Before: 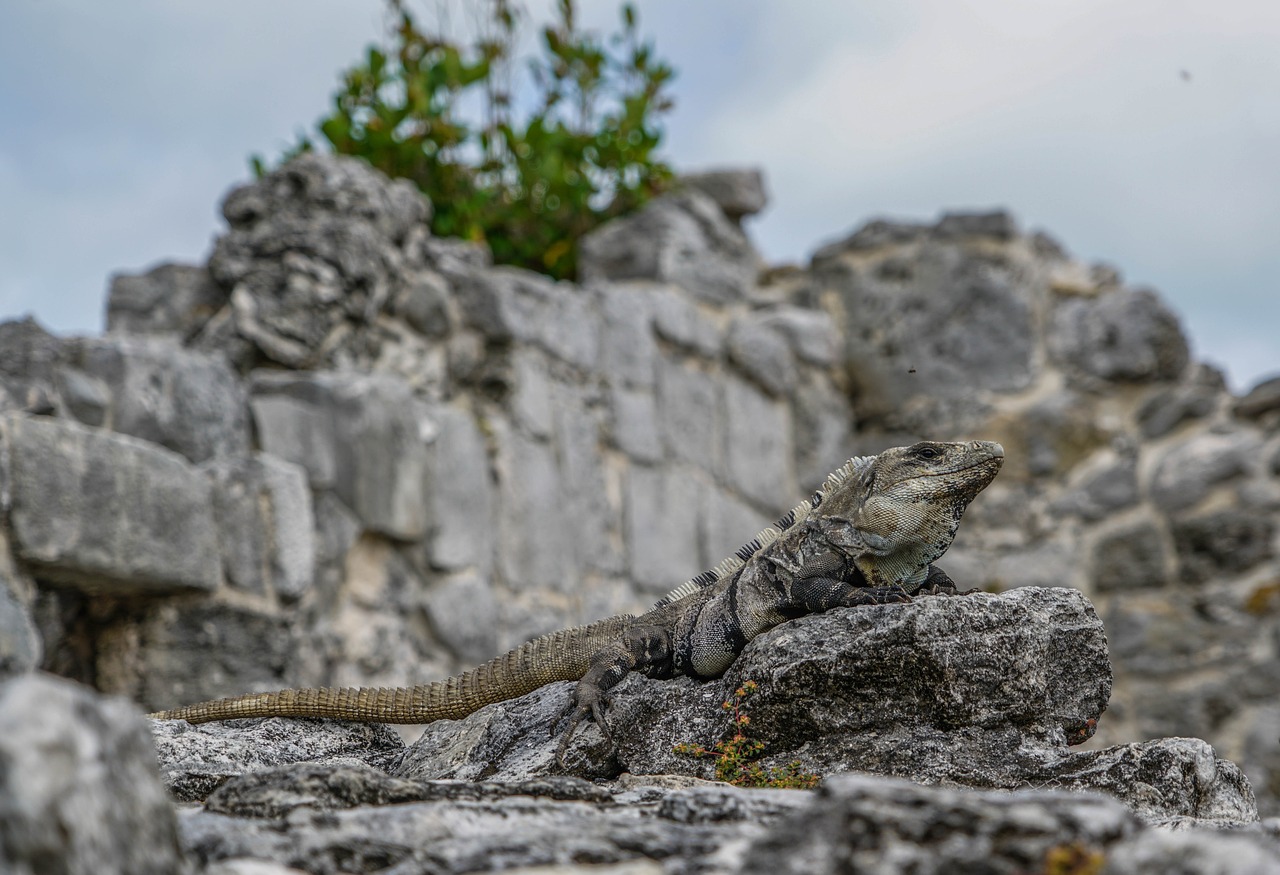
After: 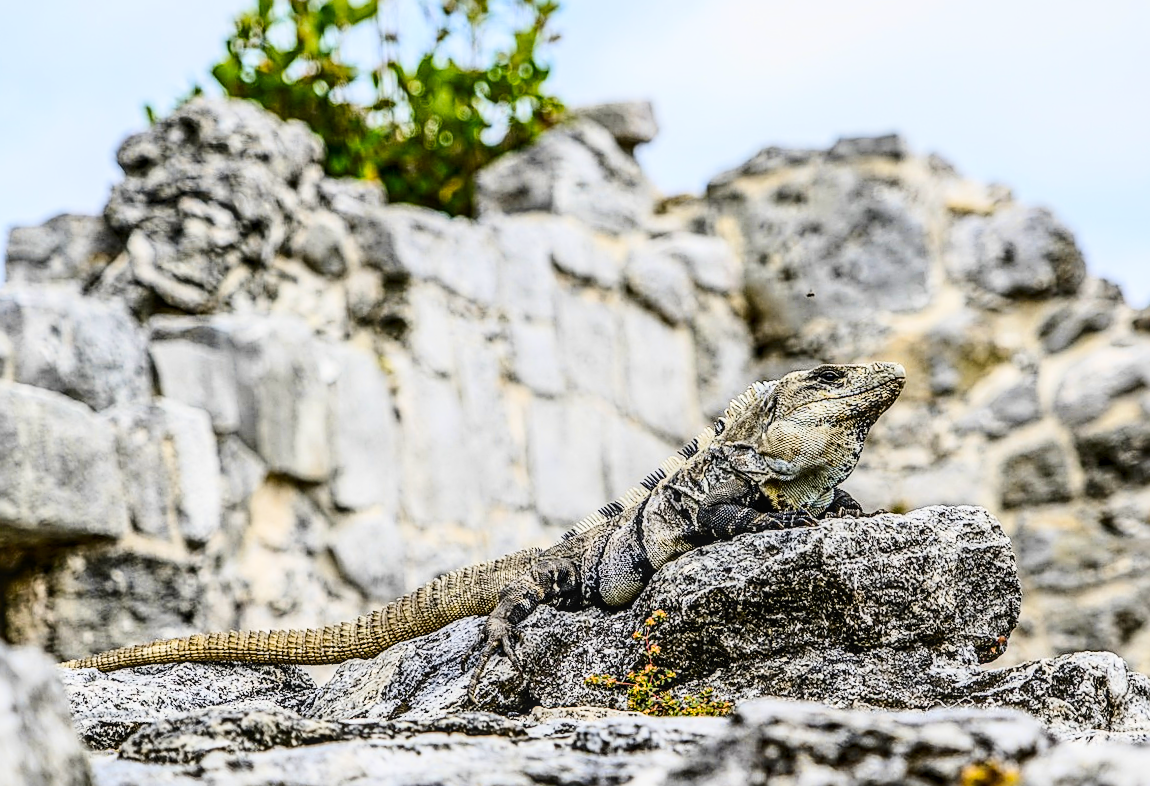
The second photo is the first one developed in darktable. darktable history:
local contrast: on, module defaults
contrast brightness saturation: contrast 0.4, brightness 0.05, saturation 0.25
sharpen: on, module defaults
filmic rgb: black relative exposure -7.15 EV, white relative exposure 5.36 EV, hardness 3.02
exposure: exposure 1.2 EV, compensate highlight preservation false
color contrast: green-magenta contrast 0.85, blue-yellow contrast 1.25, unbound 0
crop and rotate: angle 1.96°, left 5.673%, top 5.673%
